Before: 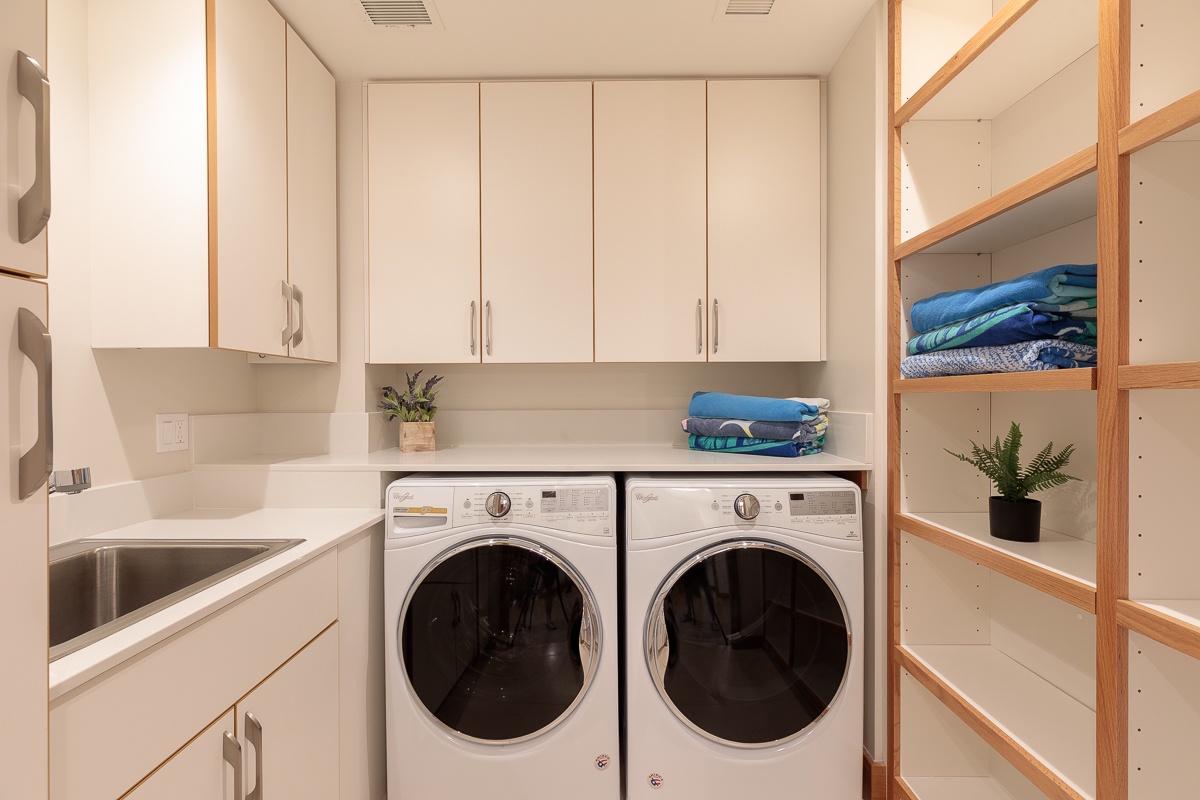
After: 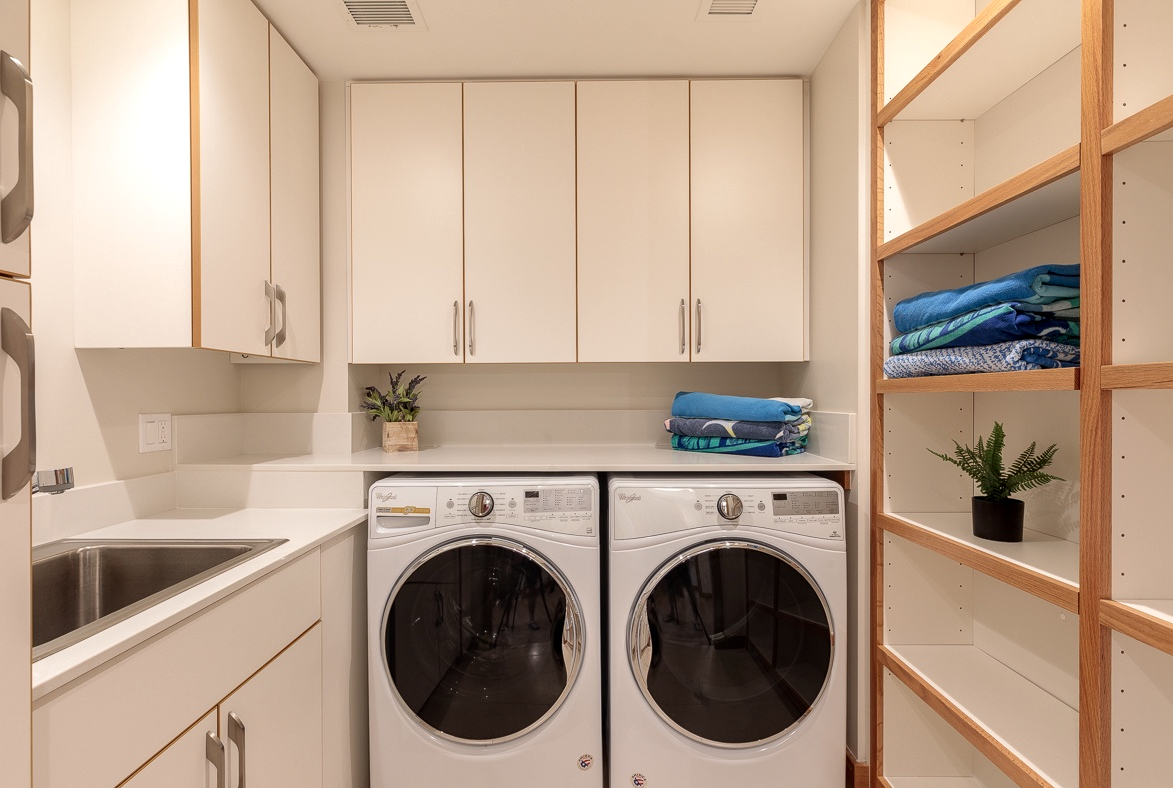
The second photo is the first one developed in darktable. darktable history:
local contrast: detail 130%
crop and rotate: left 1.5%, right 0.727%, bottom 1.443%
